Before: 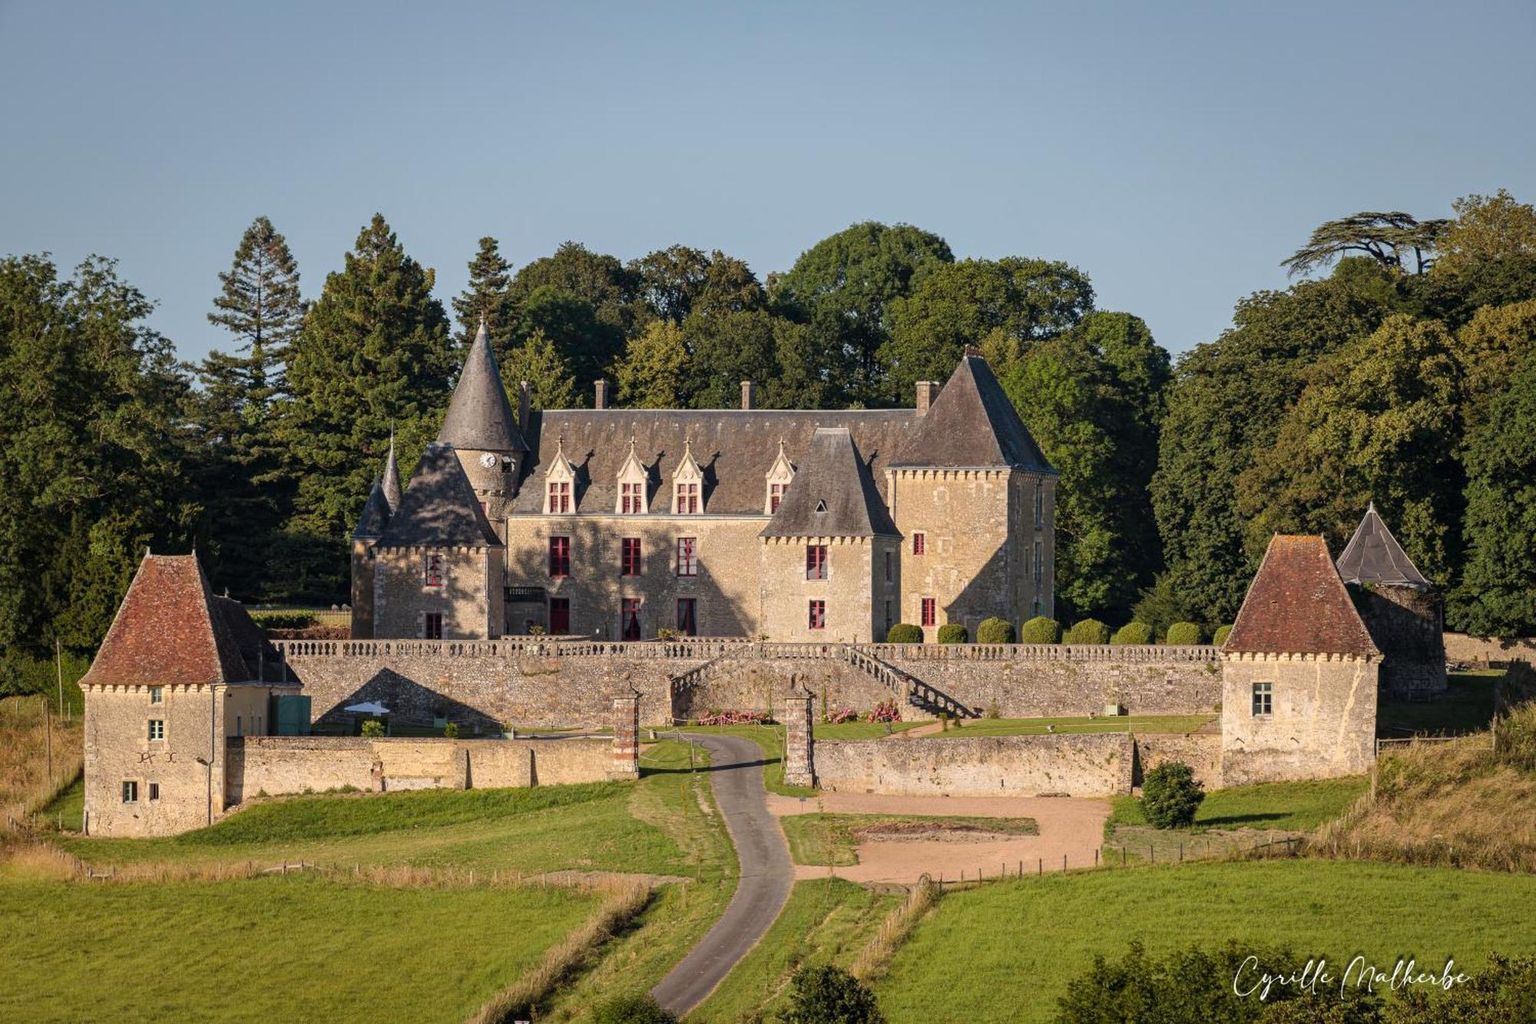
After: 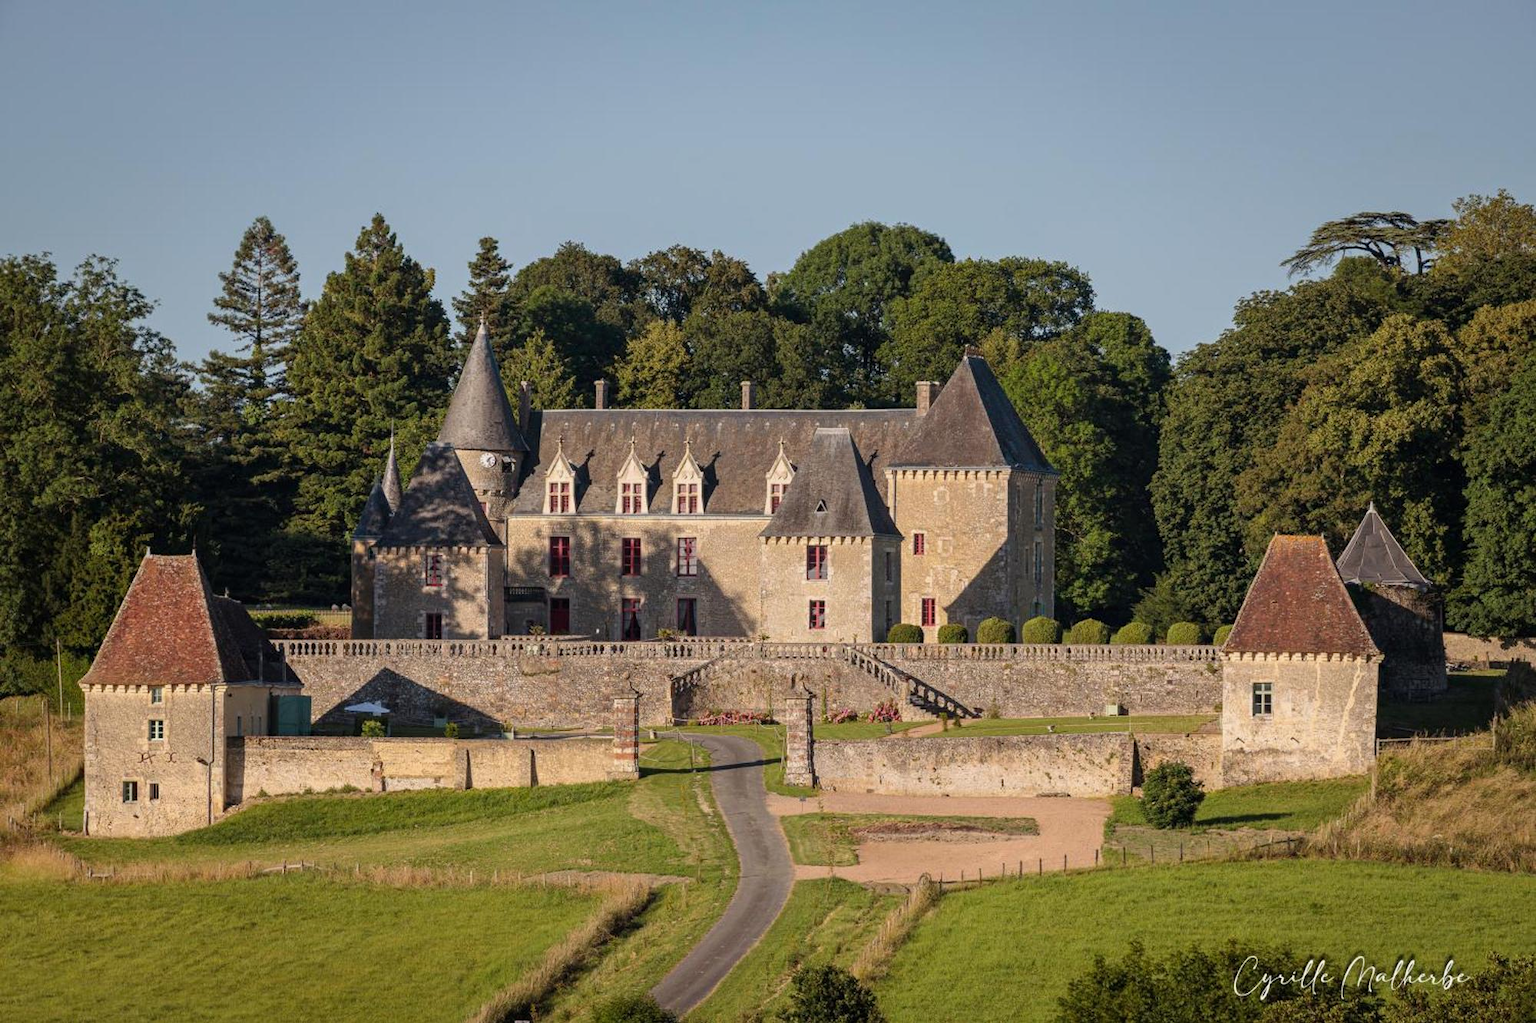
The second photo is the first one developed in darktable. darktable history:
exposure: exposure -0.108 EV, compensate exposure bias true, compensate highlight preservation false
